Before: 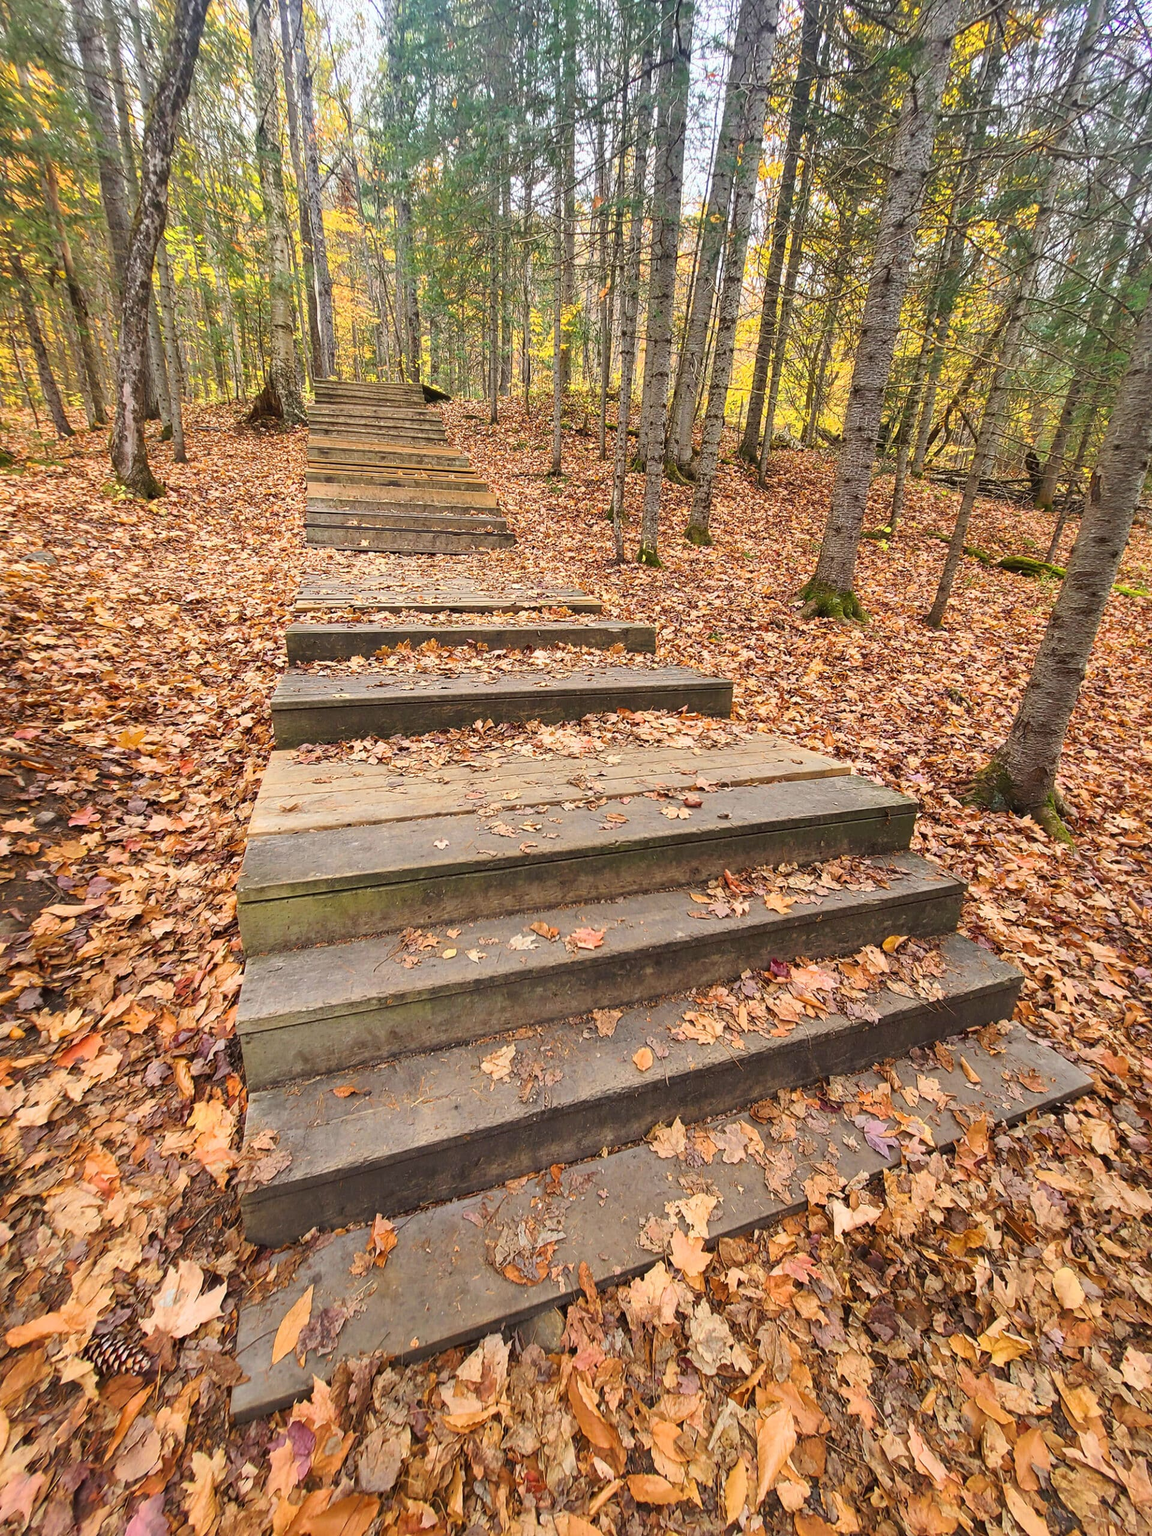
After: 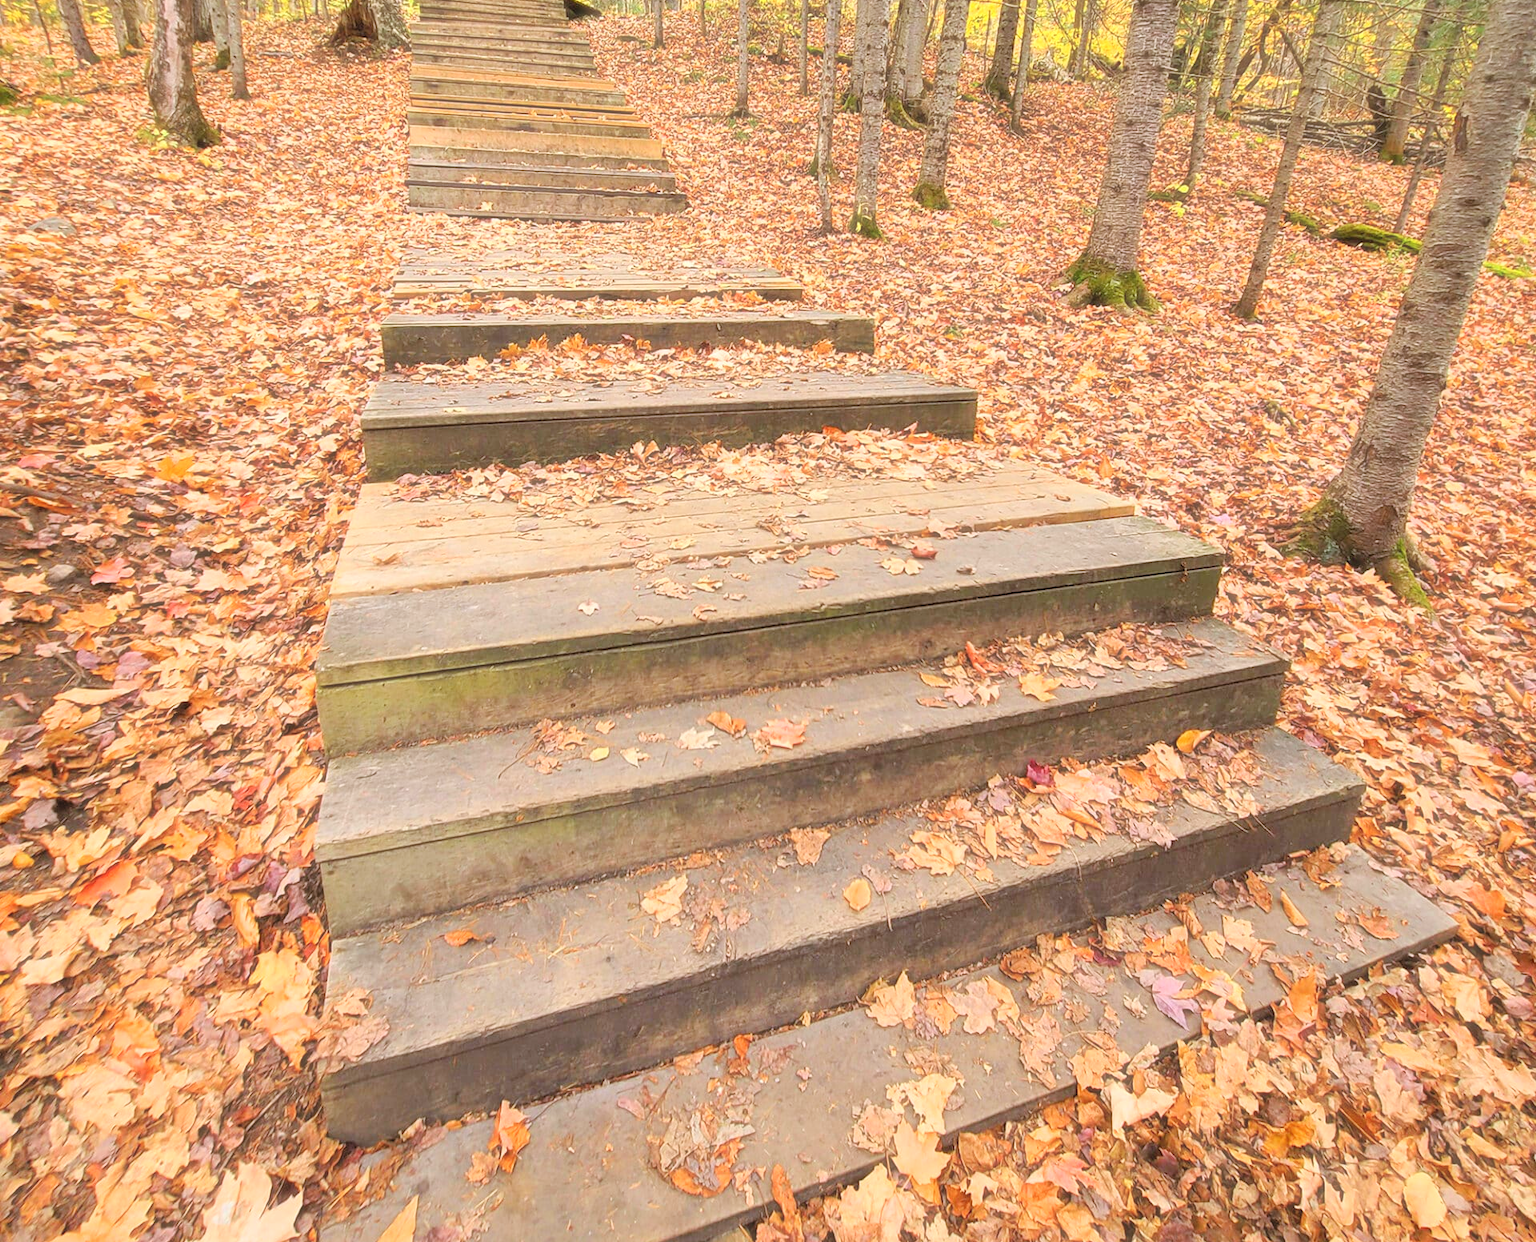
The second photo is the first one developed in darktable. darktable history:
levels: levels [0.072, 0.414, 0.976]
crop and rotate: top 25.291%, bottom 14.031%
haze removal: strength -0.103, compatibility mode true, adaptive false
